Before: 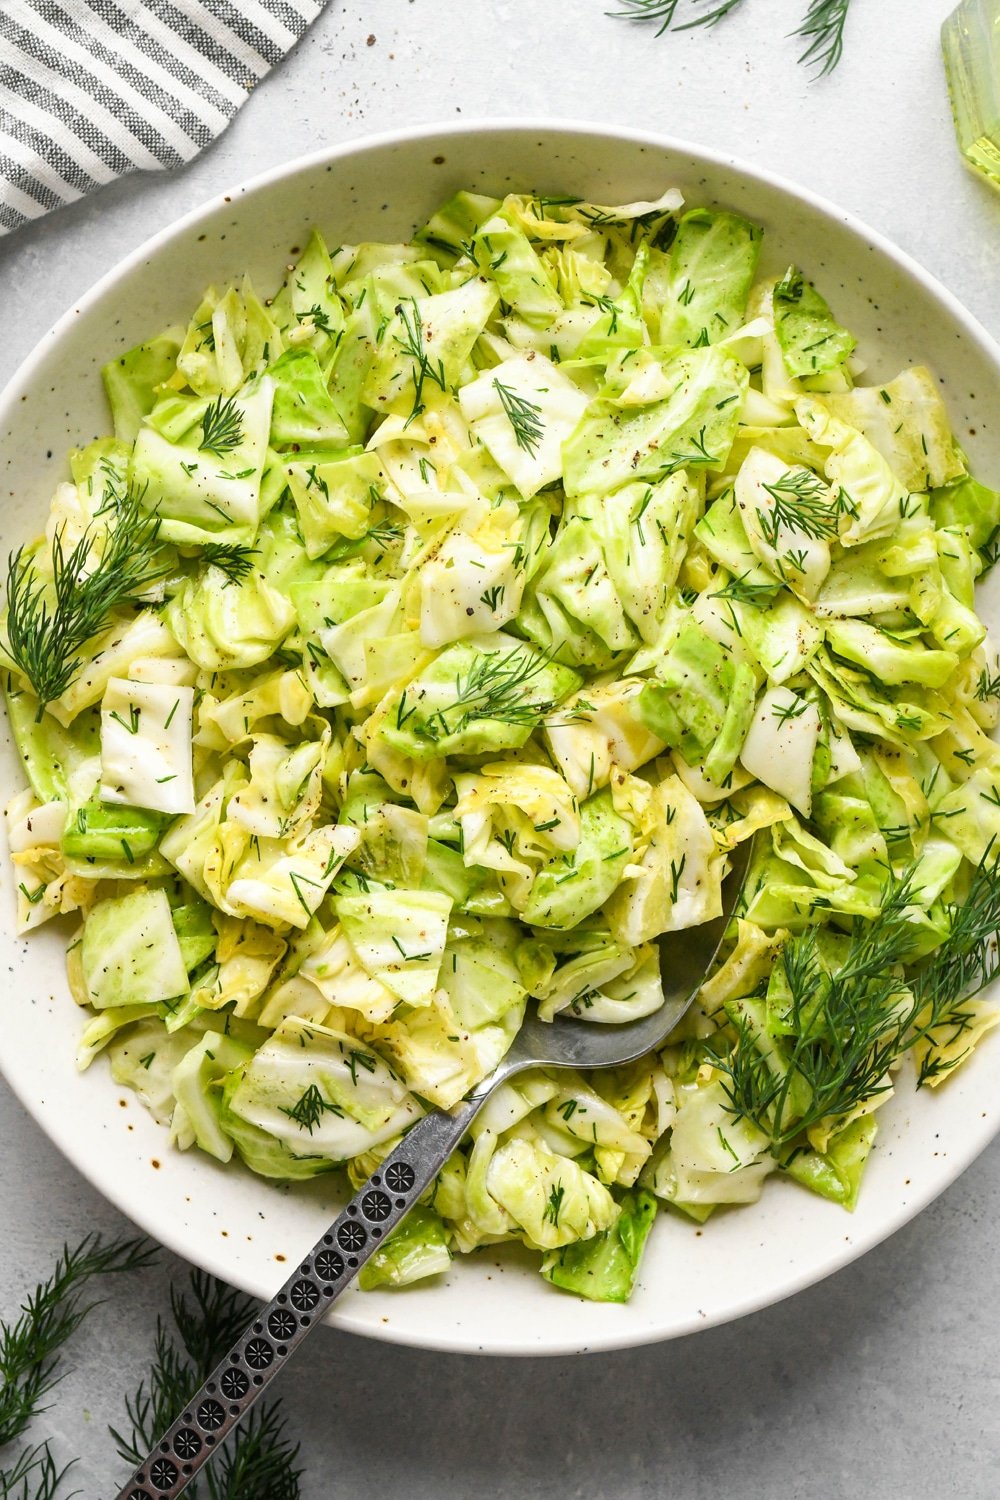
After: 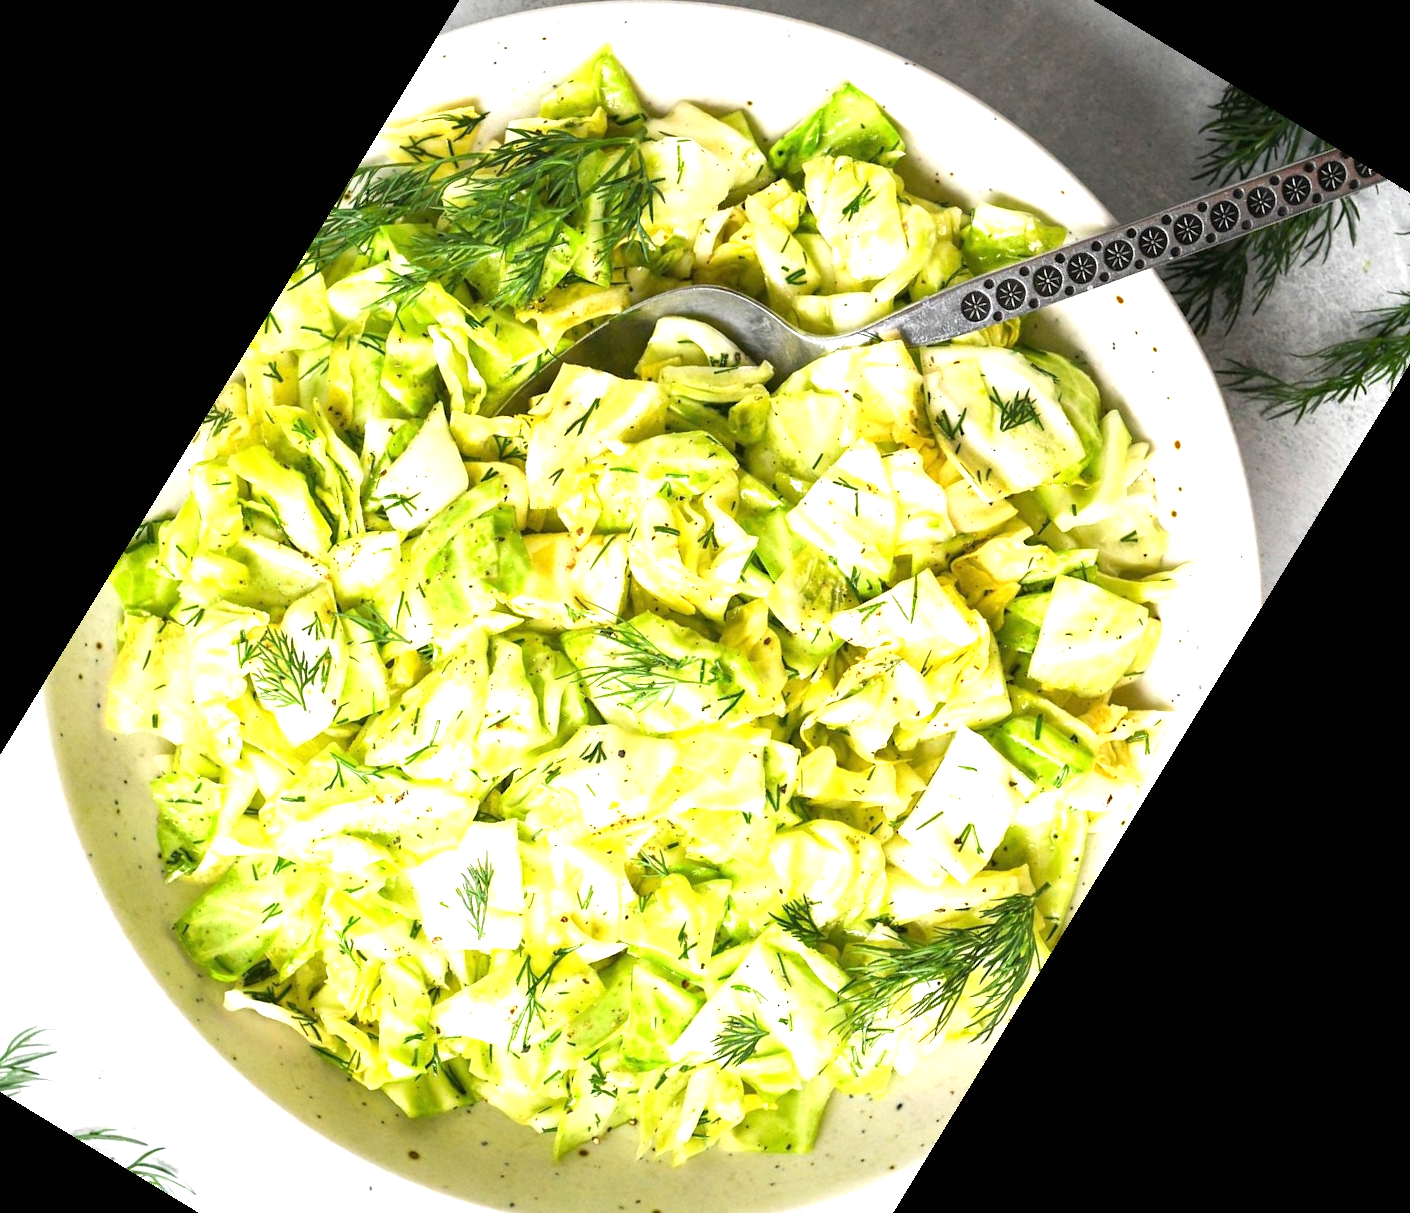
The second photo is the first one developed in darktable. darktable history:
exposure: black level correction 0, exposure 1 EV, compensate highlight preservation false
crop and rotate: angle 148.68°, left 9.111%, top 15.603%, right 4.588%, bottom 17.041%
